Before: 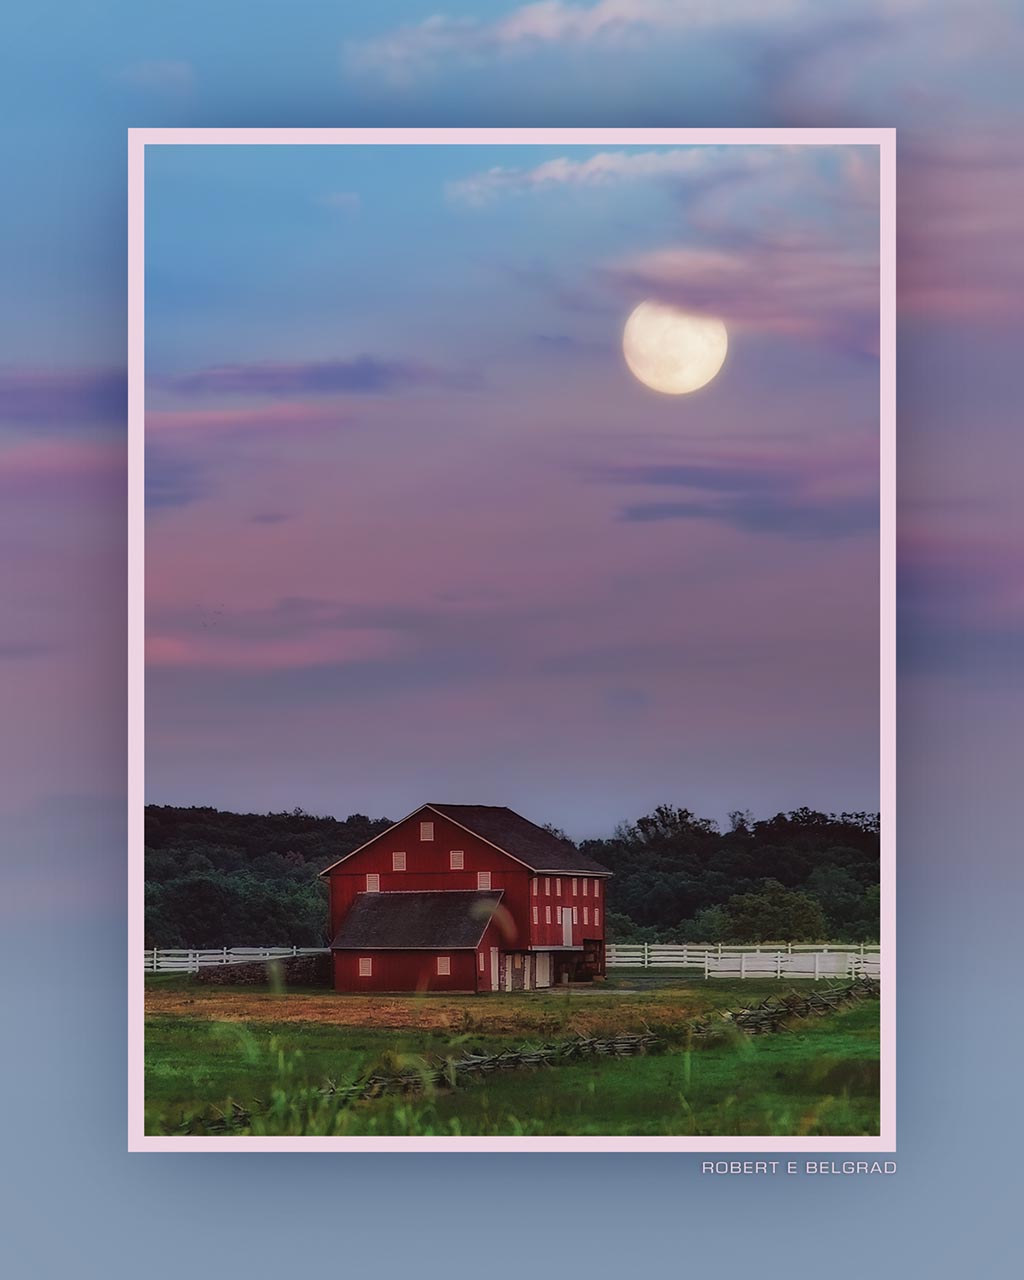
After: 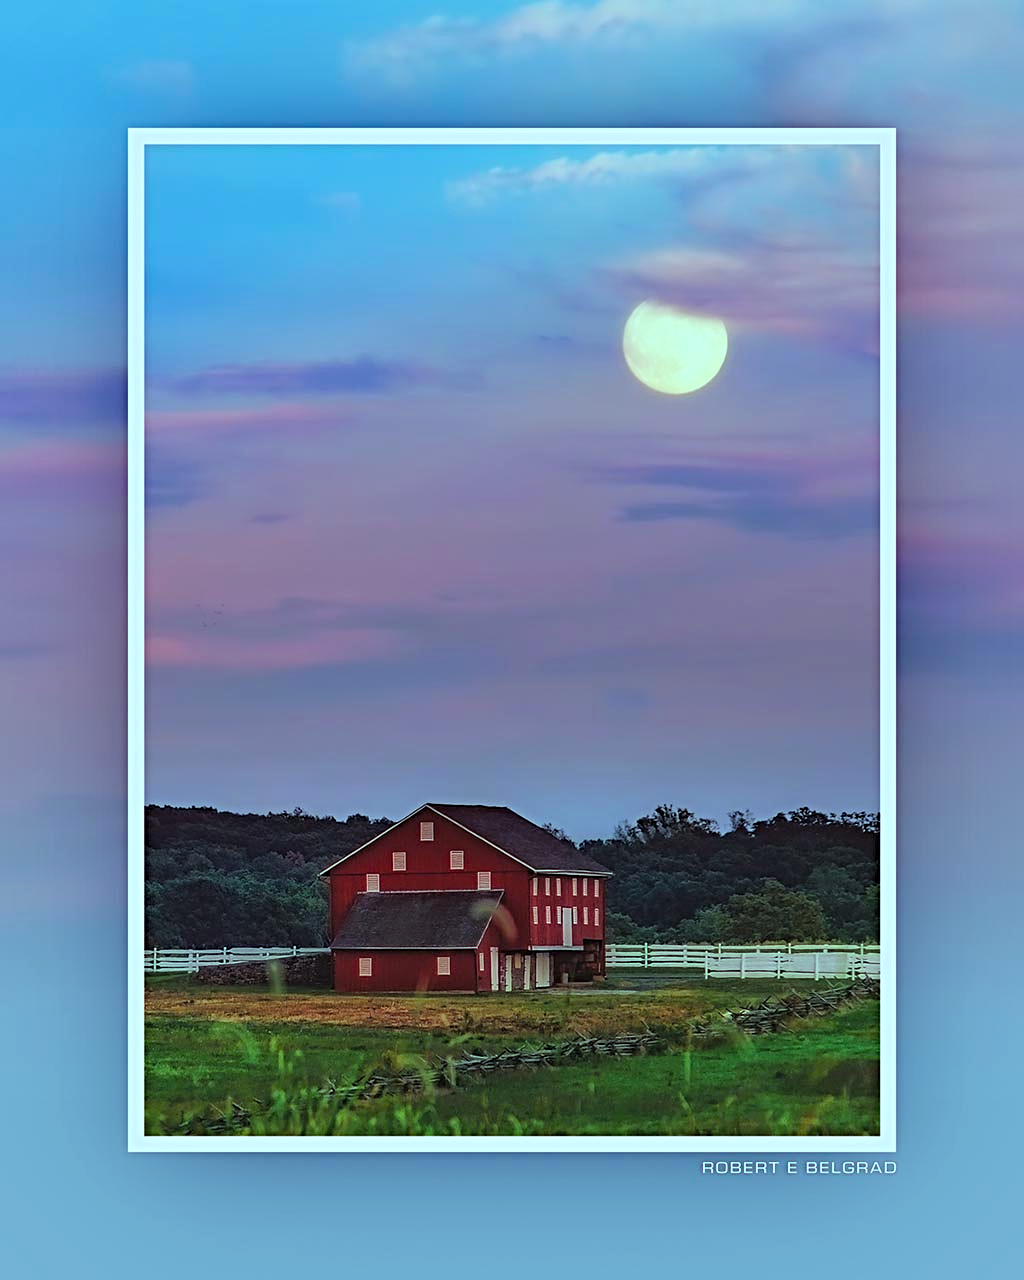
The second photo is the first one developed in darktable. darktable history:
color balance rgb: perceptual saturation grading › global saturation 20%, global vibrance 20%
contrast brightness saturation: contrast 0.05, brightness 0.06, saturation 0.01
sharpen: radius 4.883
color balance: mode lift, gamma, gain (sRGB), lift [0.997, 0.979, 1.021, 1.011], gamma [1, 1.084, 0.916, 0.998], gain [1, 0.87, 1.13, 1.101], contrast 4.55%, contrast fulcrum 38.24%, output saturation 104.09%
